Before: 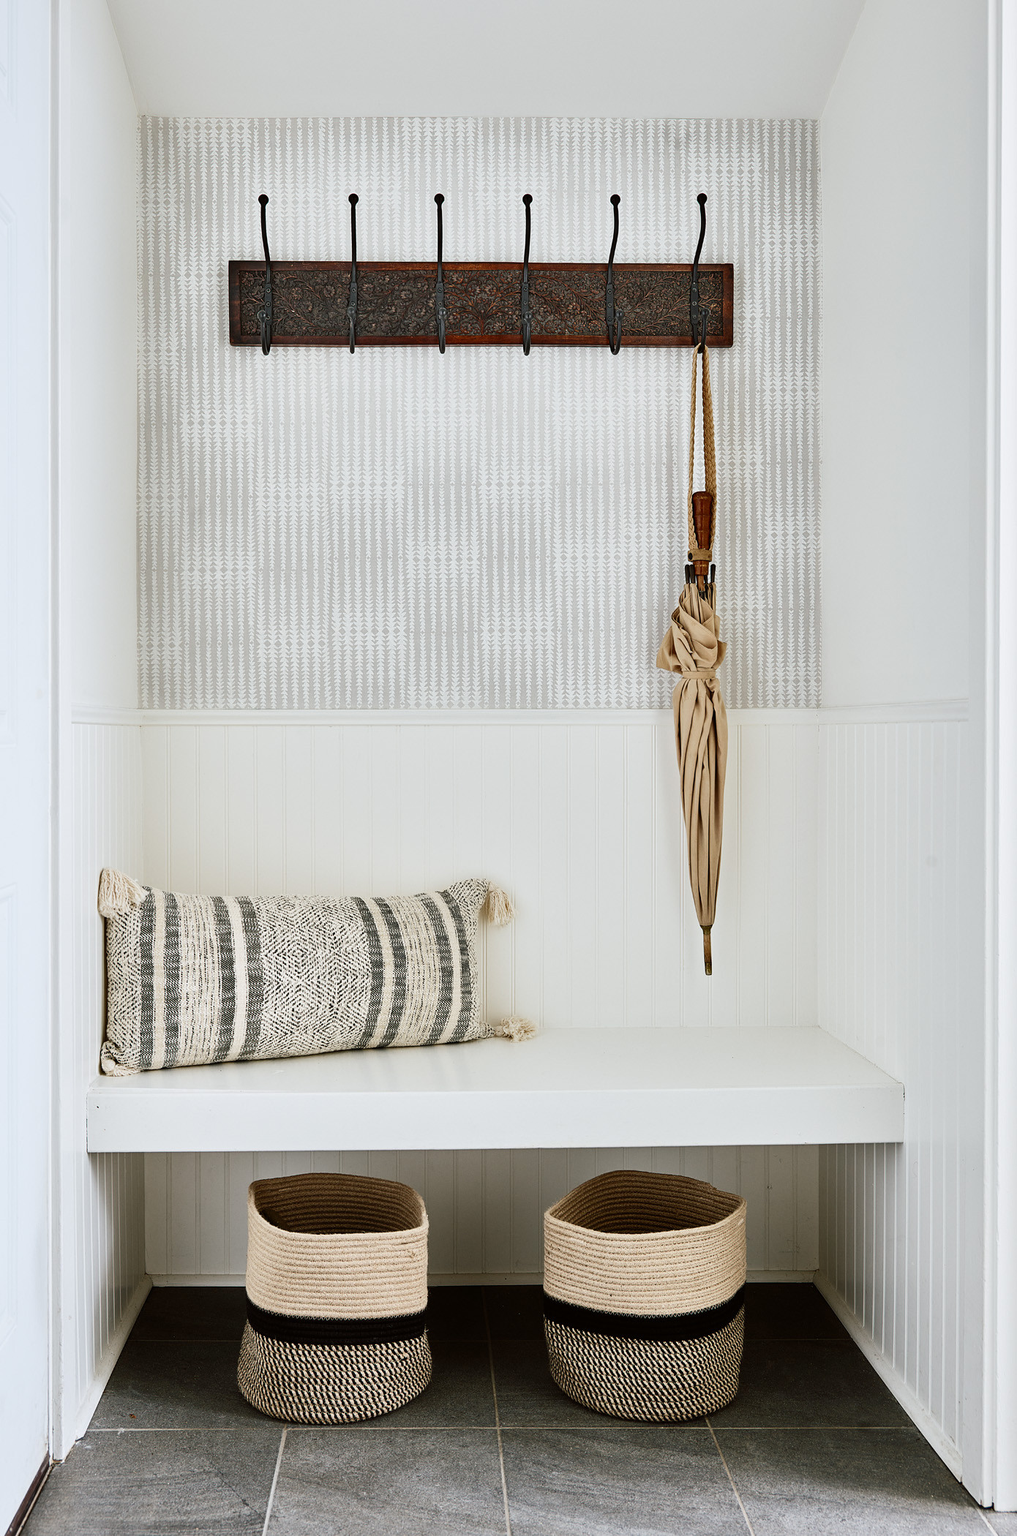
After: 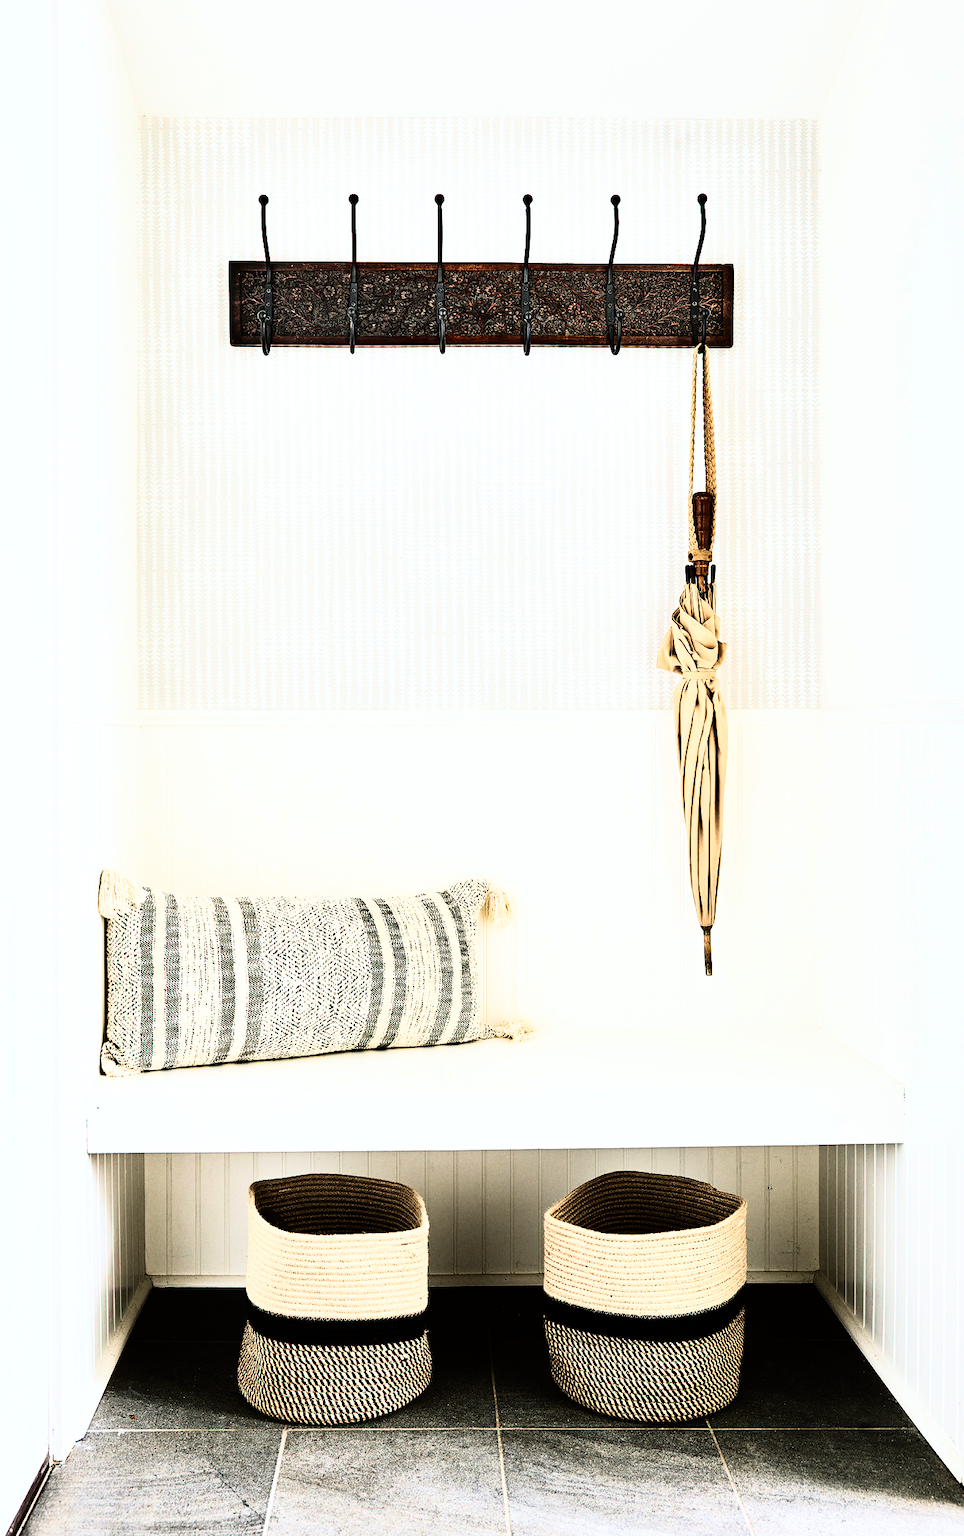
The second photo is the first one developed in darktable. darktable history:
velvia: strength 27%
tone equalizer: -8 EV -0.417 EV, -7 EV -0.389 EV, -6 EV -0.333 EV, -5 EV -0.222 EV, -3 EV 0.222 EV, -2 EV 0.333 EV, -1 EV 0.389 EV, +0 EV 0.417 EV, edges refinement/feathering 500, mask exposure compensation -1.57 EV, preserve details no
crop and rotate: right 5.167%
rgb curve: curves: ch0 [(0, 0) (0.21, 0.15) (0.24, 0.21) (0.5, 0.75) (0.75, 0.96) (0.89, 0.99) (1, 1)]; ch1 [(0, 0.02) (0.21, 0.13) (0.25, 0.2) (0.5, 0.67) (0.75, 0.9) (0.89, 0.97) (1, 1)]; ch2 [(0, 0.02) (0.21, 0.13) (0.25, 0.2) (0.5, 0.67) (0.75, 0.9) (0.89, 0.97) (1, 1)], compensate middle gray true
